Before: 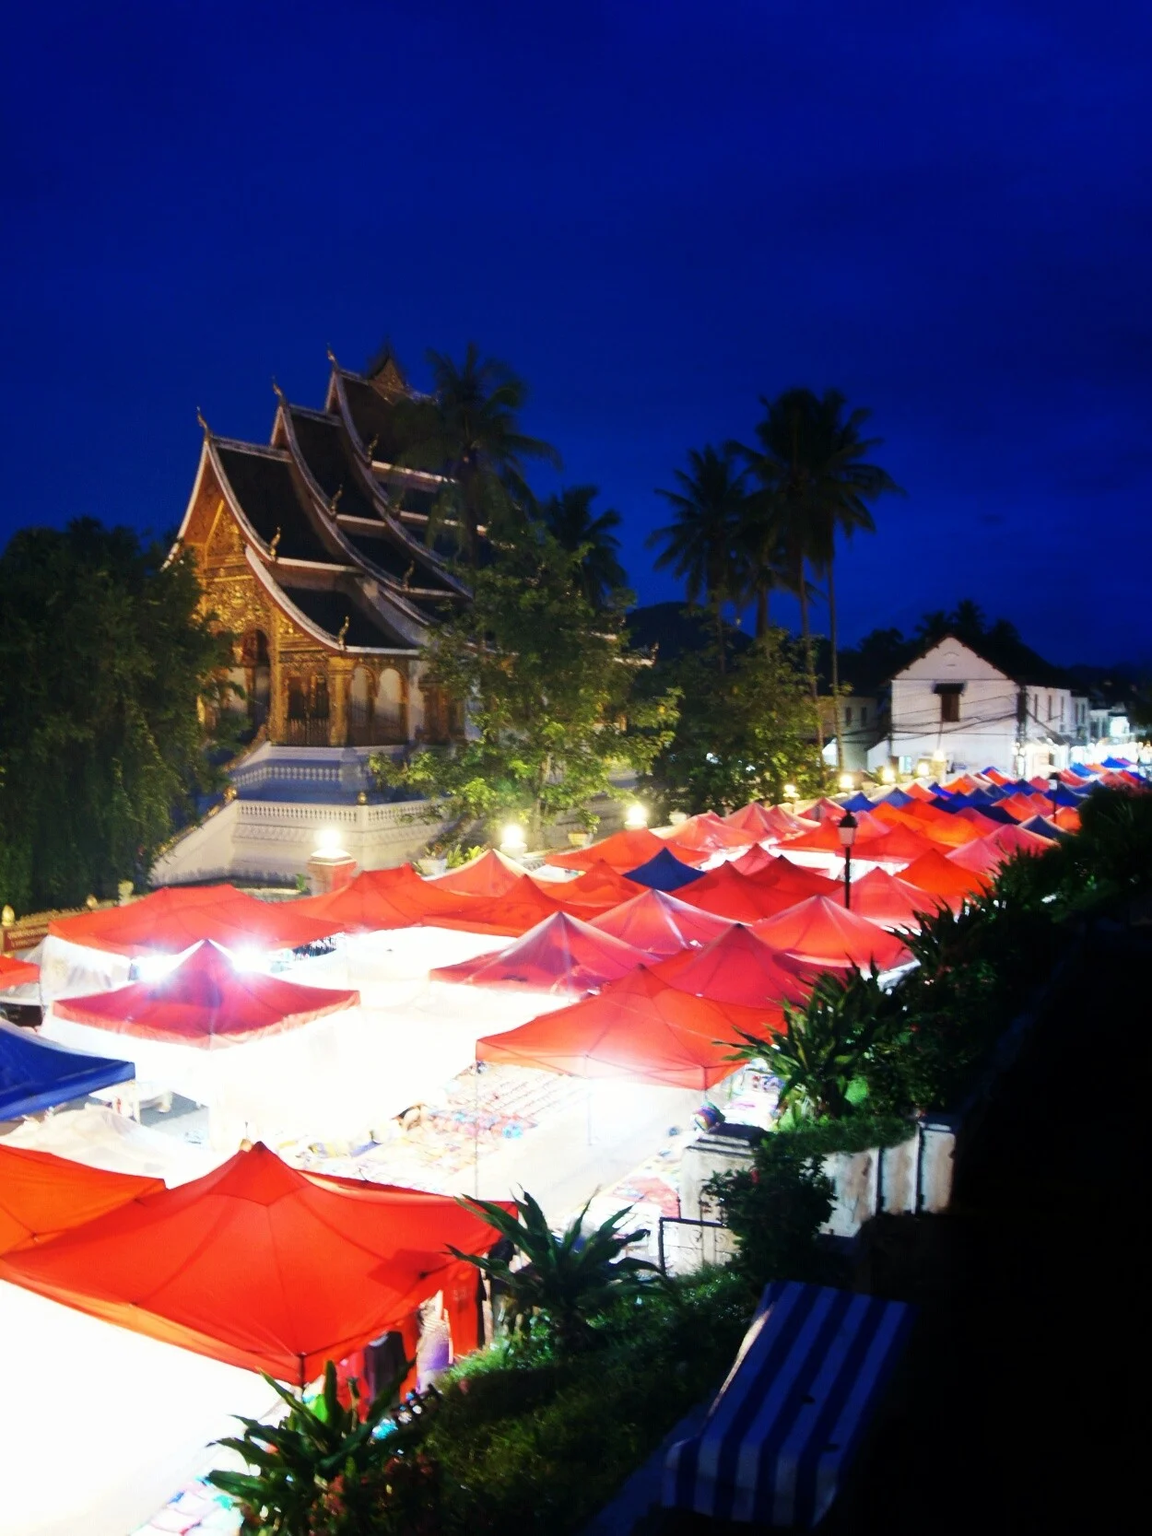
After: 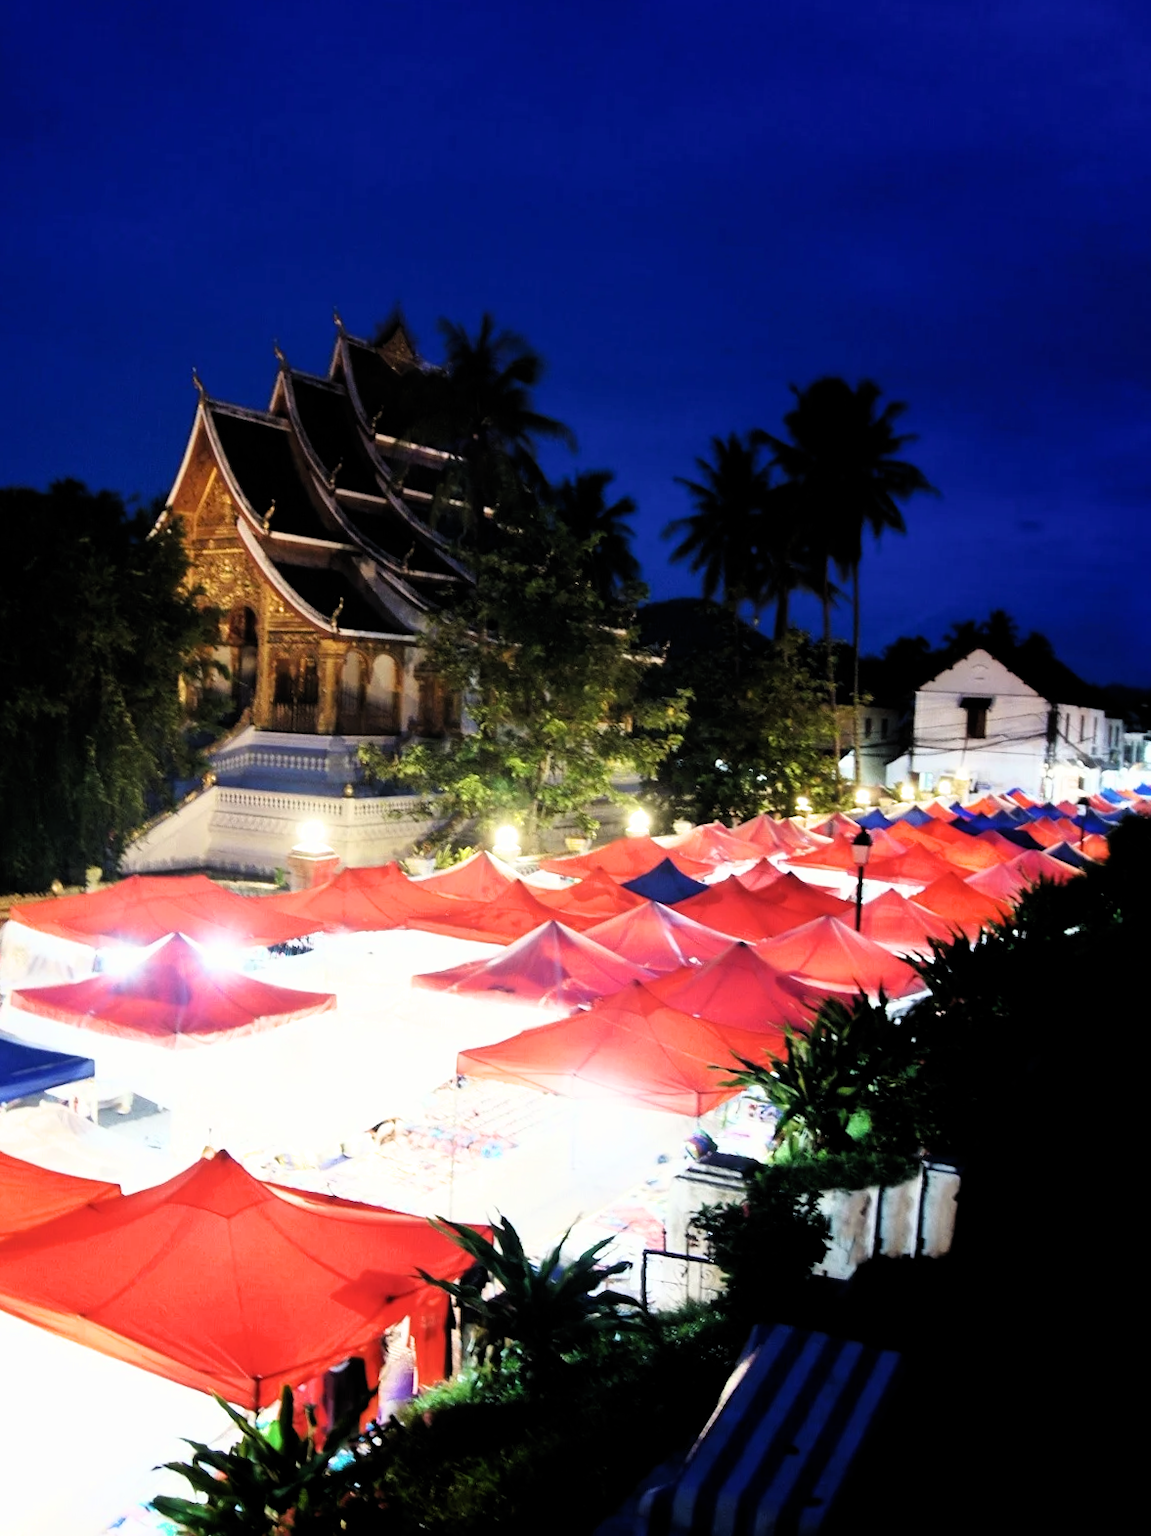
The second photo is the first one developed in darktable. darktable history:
crop and rotate: angle -2.65°
filmic rgb: black relative exposure -8.66 EV, white relative exposure 2.67 EV, target black luminance 0%, target white luminance 99.998%, hardness 6.27, latitude 75.55%, contrast 1.317, highlights saturation mix -5.05%, color science v6 (2022)
